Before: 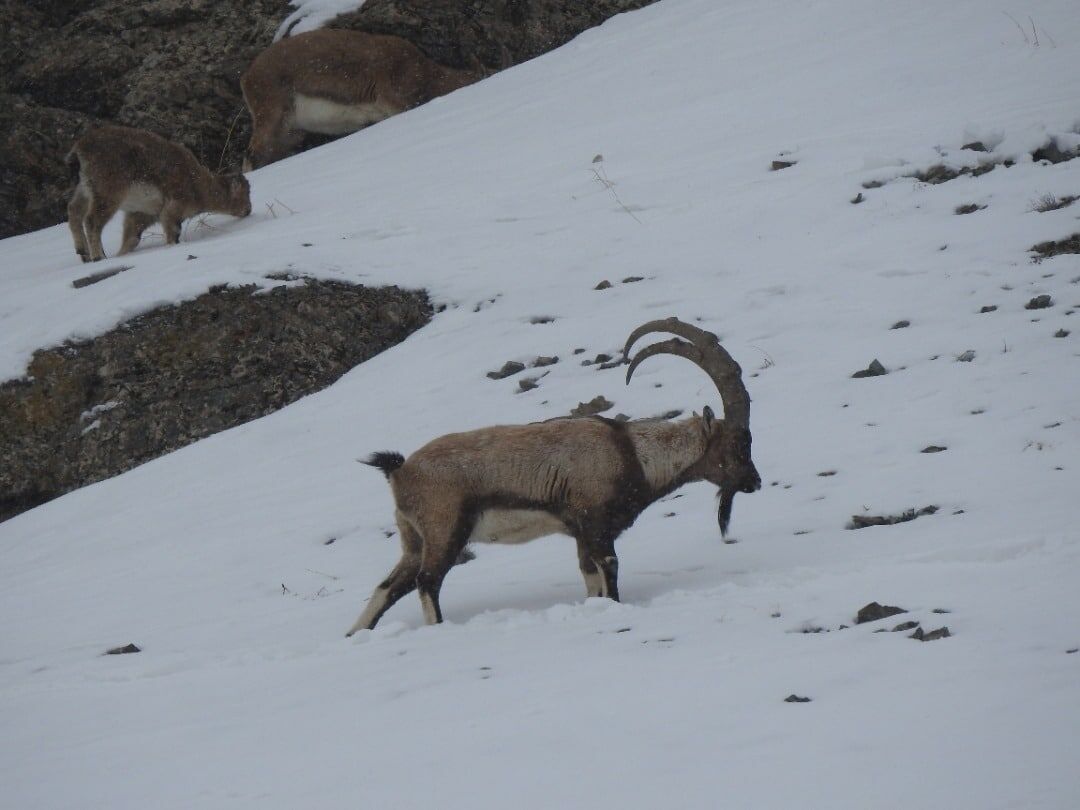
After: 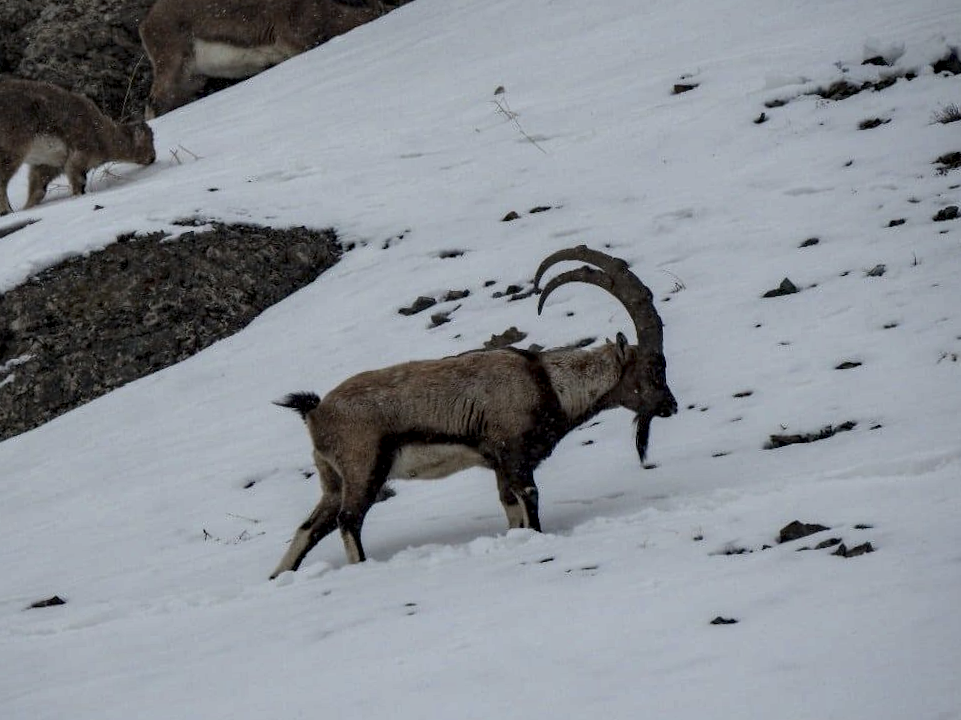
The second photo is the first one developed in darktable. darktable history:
local contrast: highlights 60%, shadows 59%, detail 160%
crop and rotate: angle 2.61°, left 5.643%, top 5.721%
contrast brightness saturation: saturation -0.104
haze removal: compatibility mode true, adaptive false
